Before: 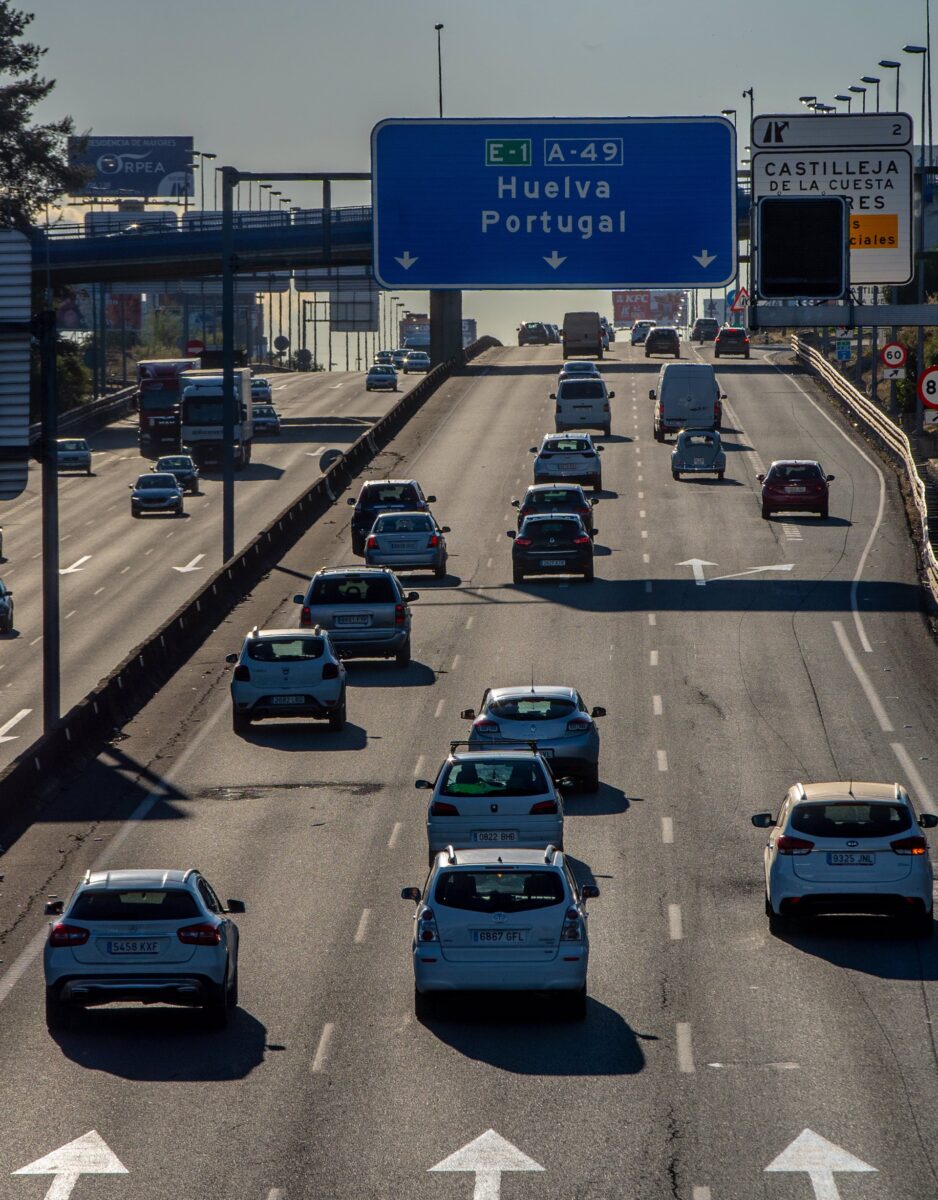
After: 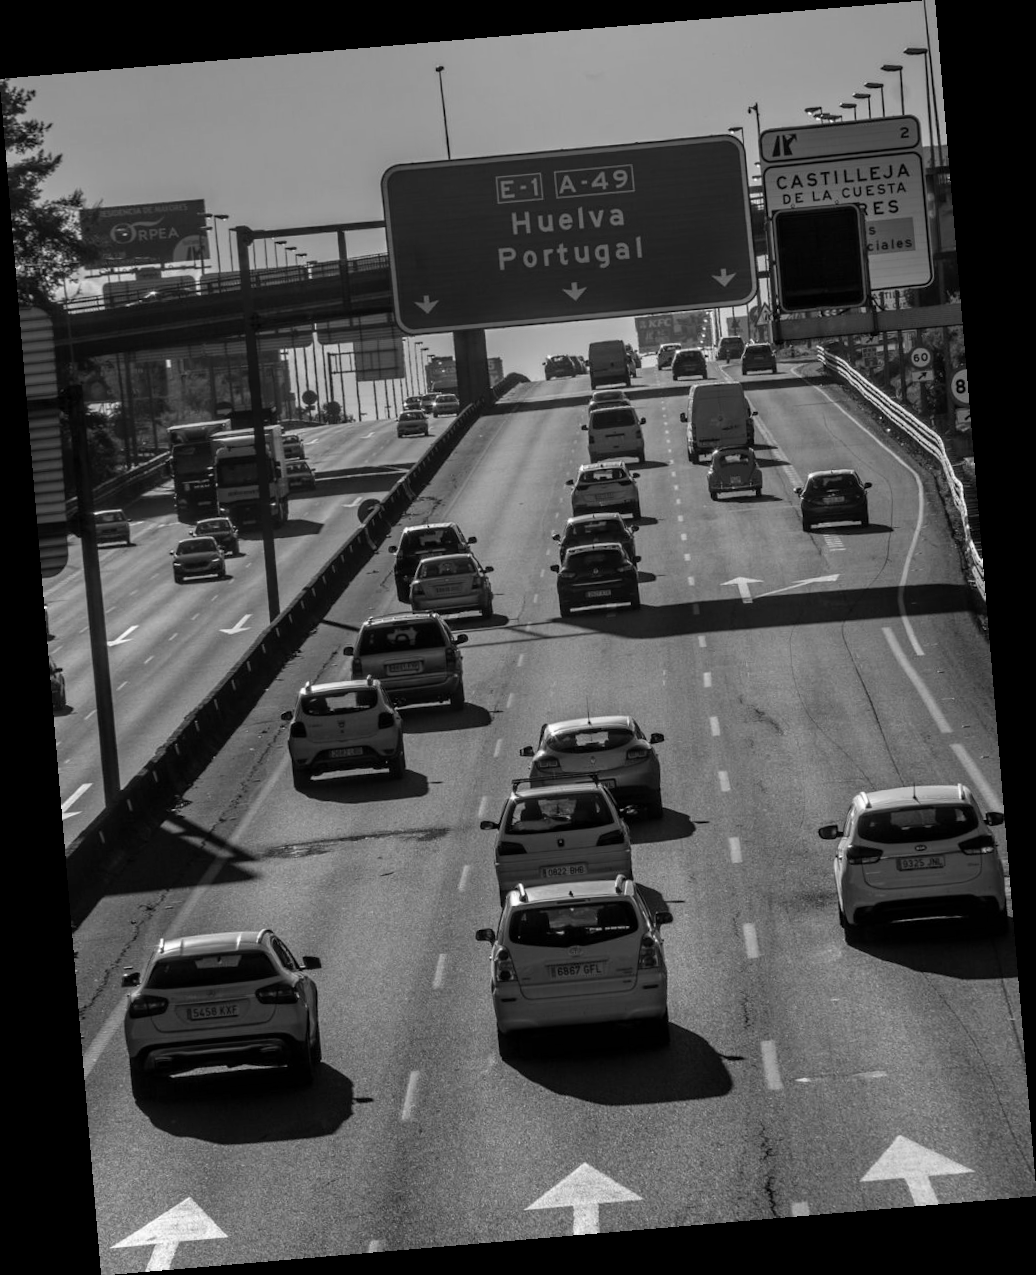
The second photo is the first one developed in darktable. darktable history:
rotate and perspective: rotation -4.86°, automatic cropping off
contrast brightness saturation: saturation -1
